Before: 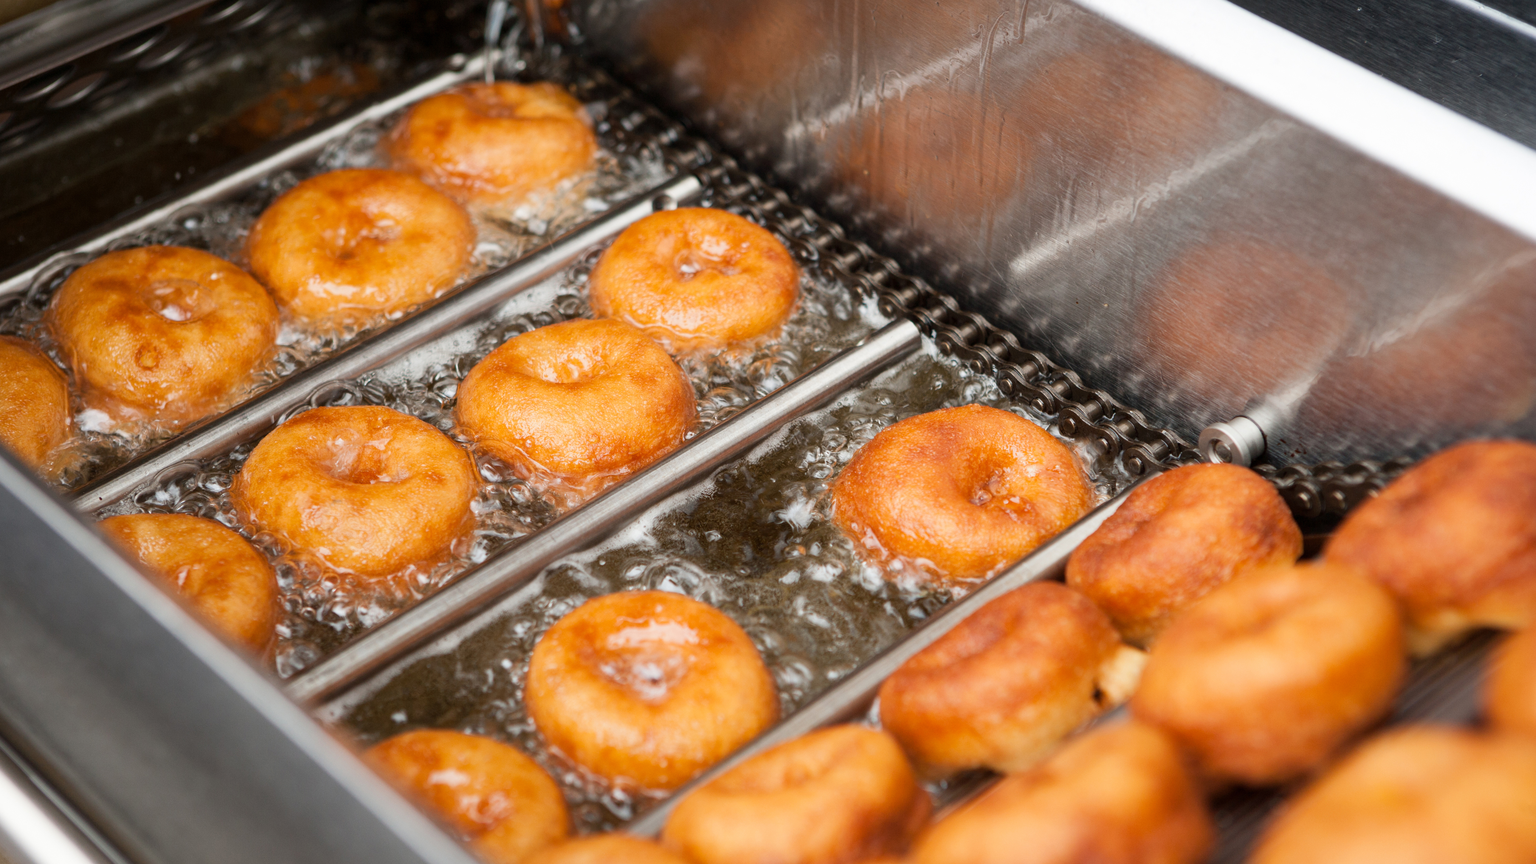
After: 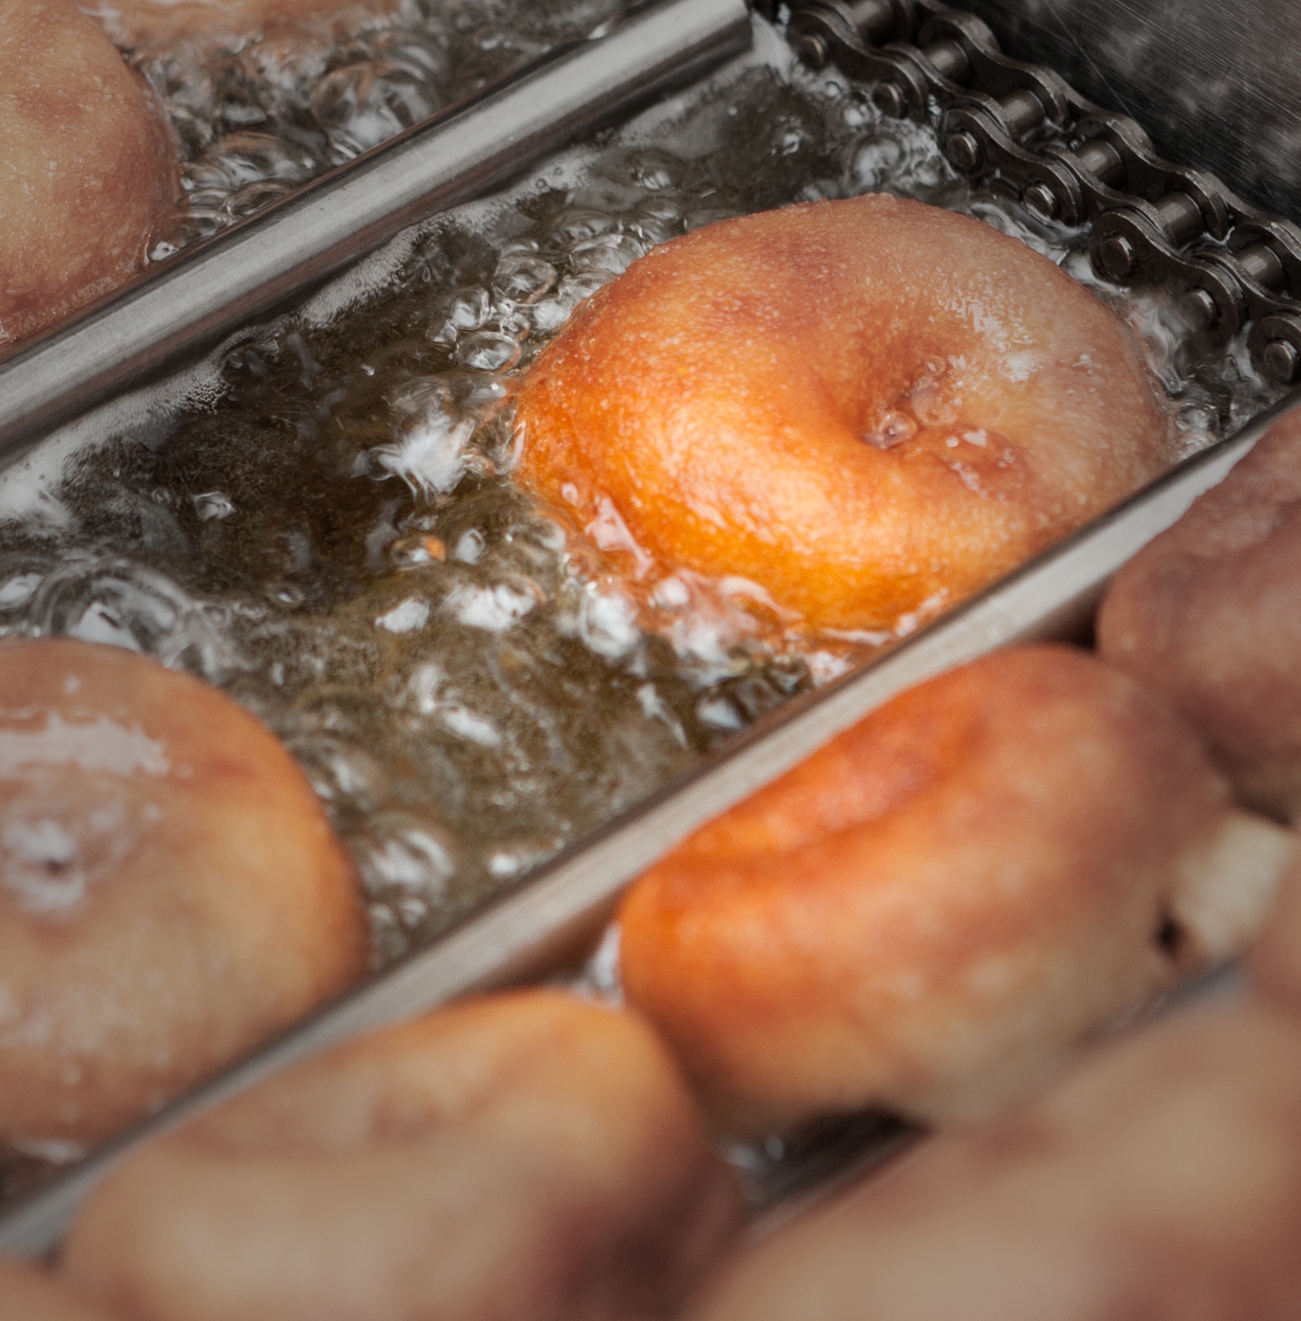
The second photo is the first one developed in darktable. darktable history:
rotate and perspective: rotation 1.72°, automatic cropping off
crop: left 40.878%, top 39.176%, right 25.993%, bottom 3.081%
vignetting: fall-off start 40%, fall-off radius 40%
